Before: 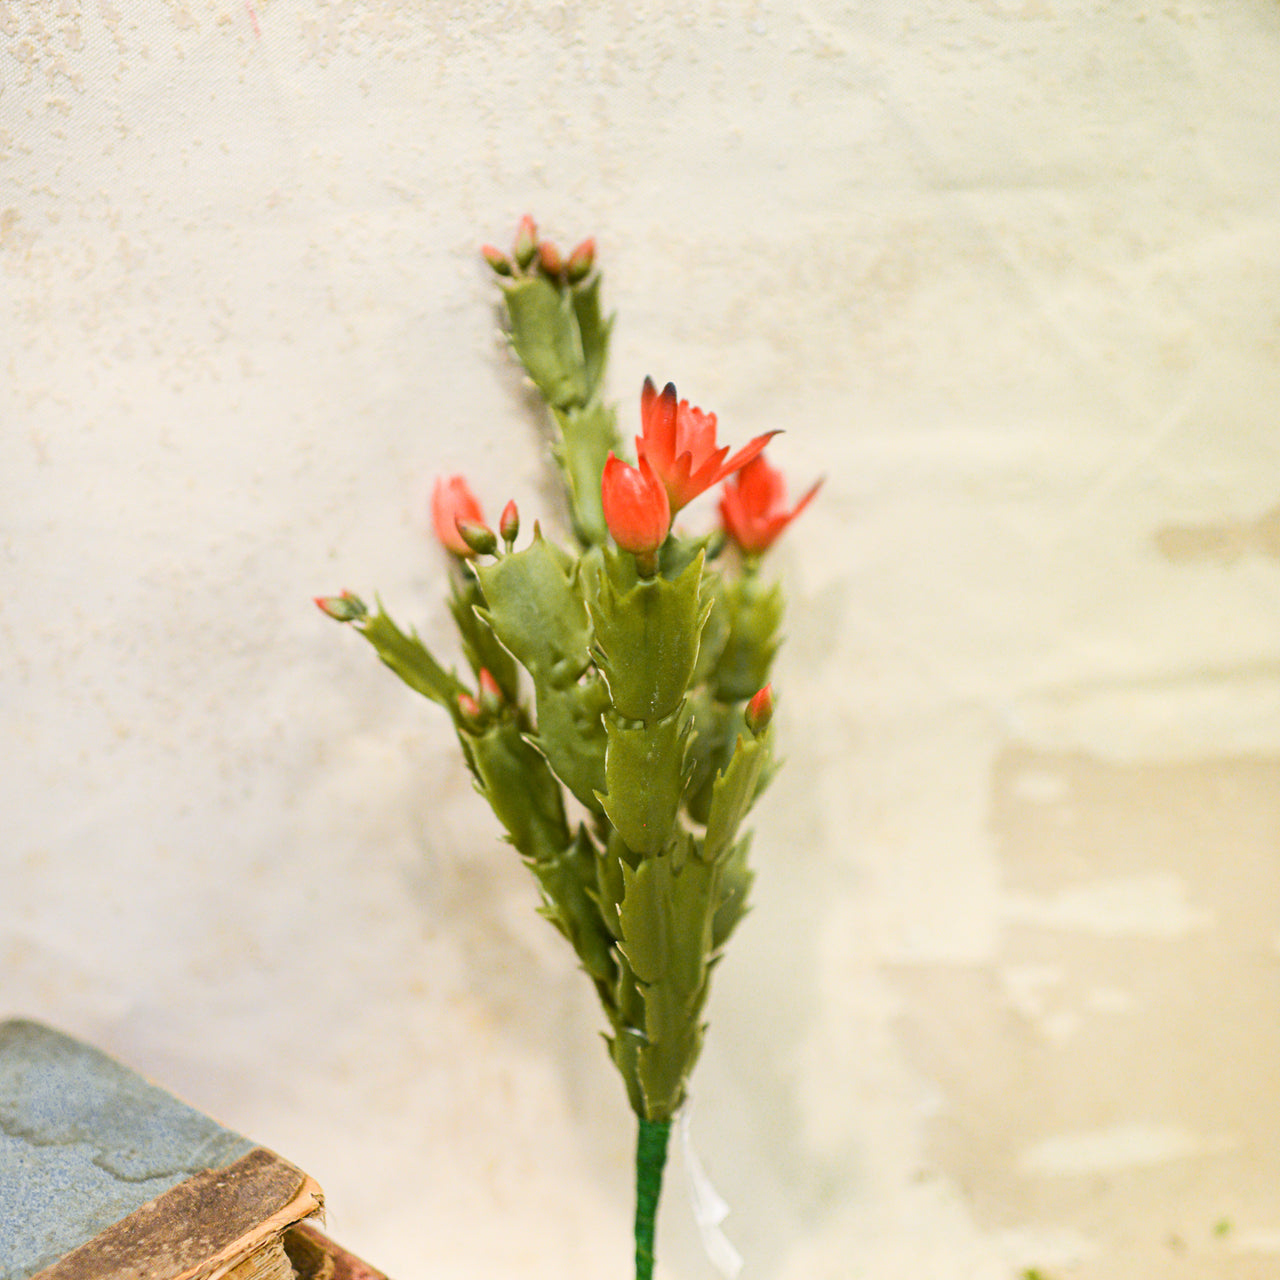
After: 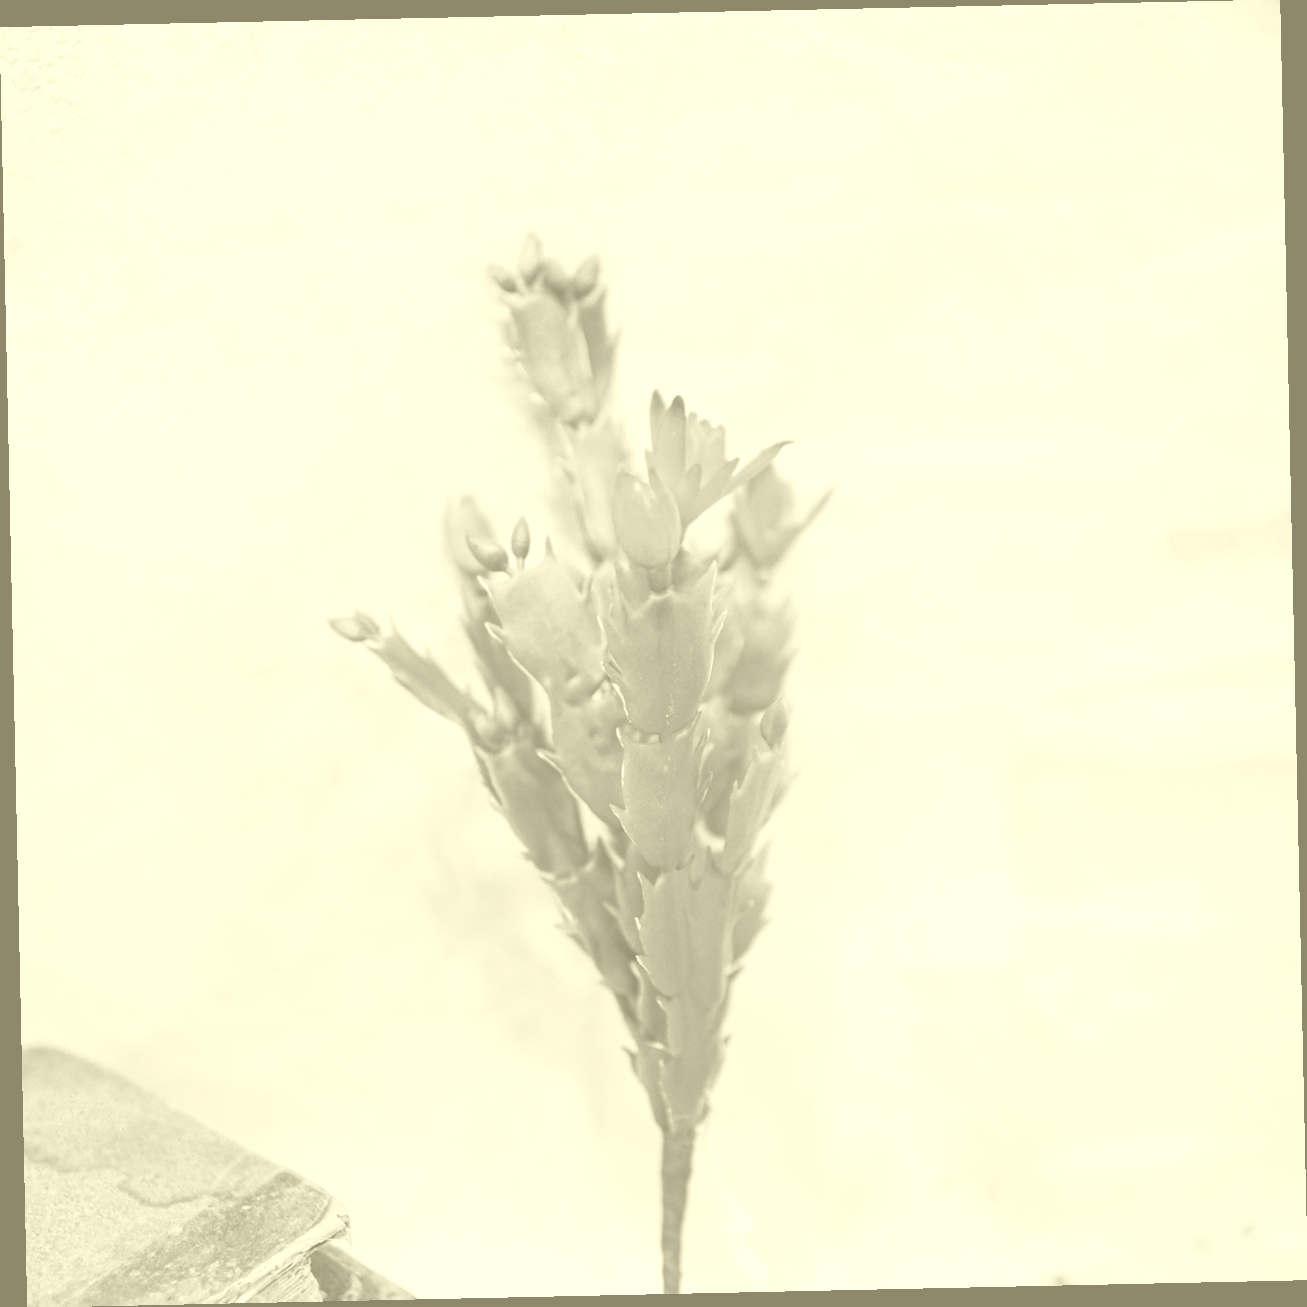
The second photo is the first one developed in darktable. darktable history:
color balance rgb: perceptual saturation grading › global saturation 20%, perceptual saturation grading › highlights -25%, perceptual saturation grading › shadows 25%
rotate and perspective: rotation -1.24°, automatic cropping off
tone equalizer: on, module defaults
colorize: hue 43.2°, saturation 40%, version 1
